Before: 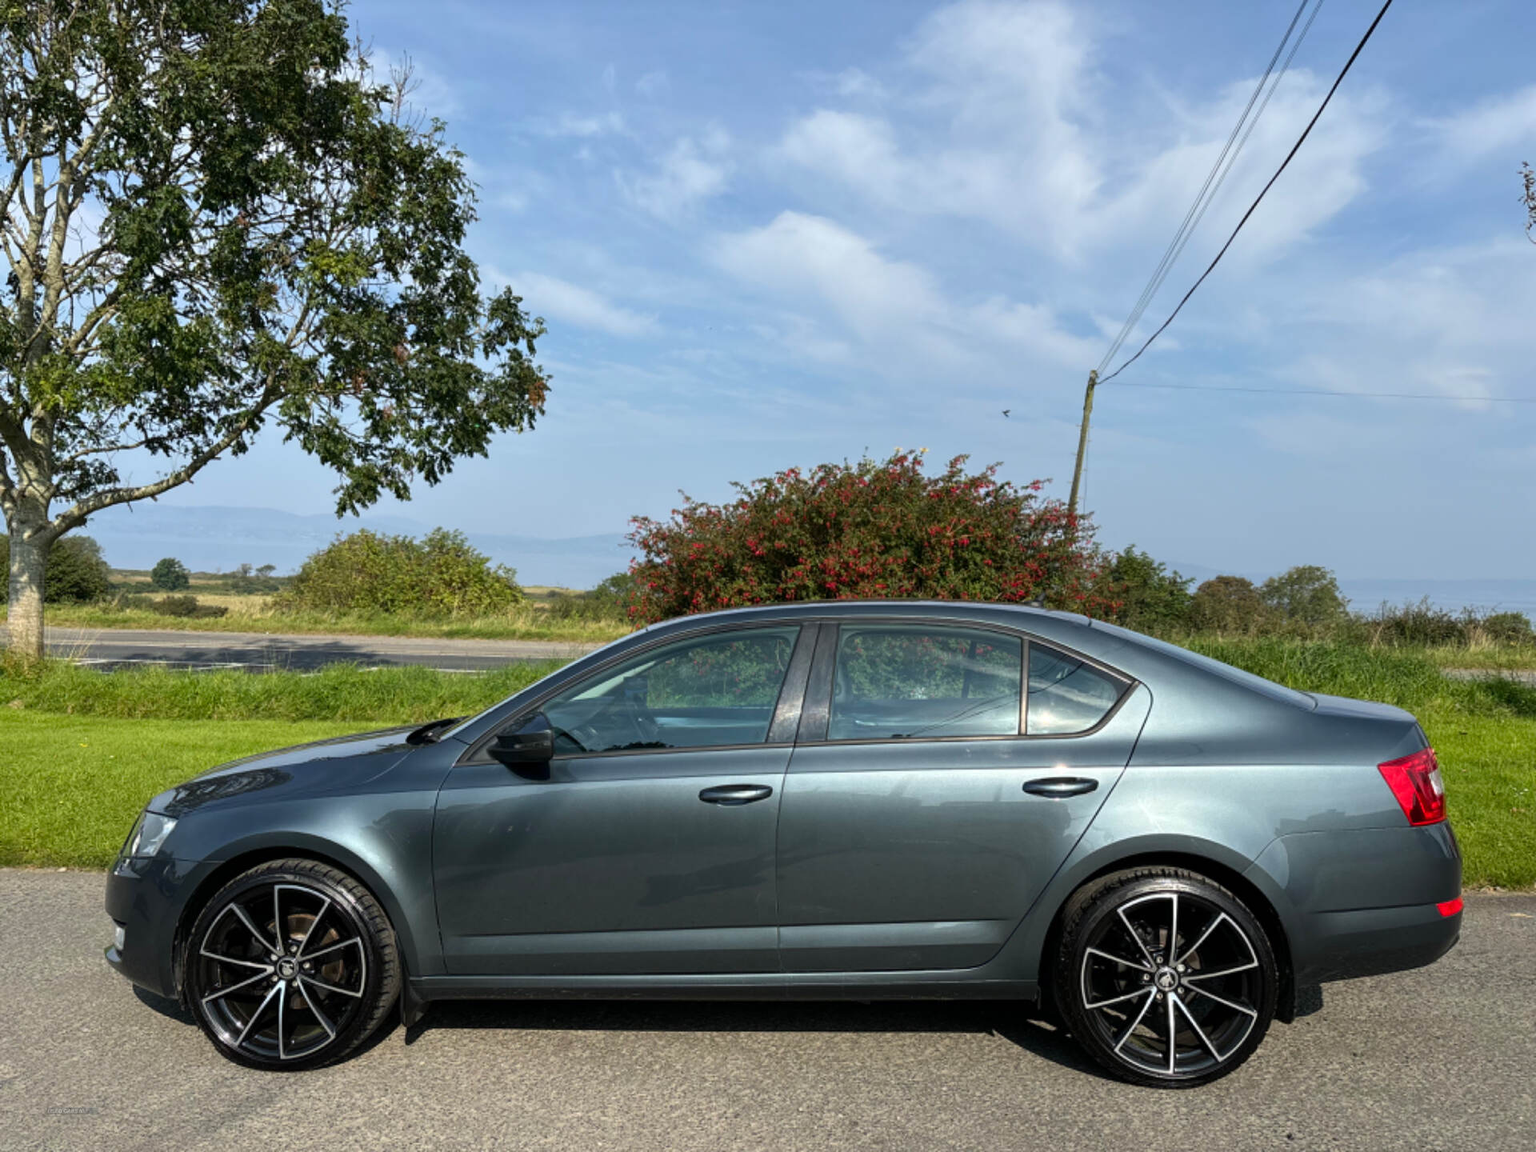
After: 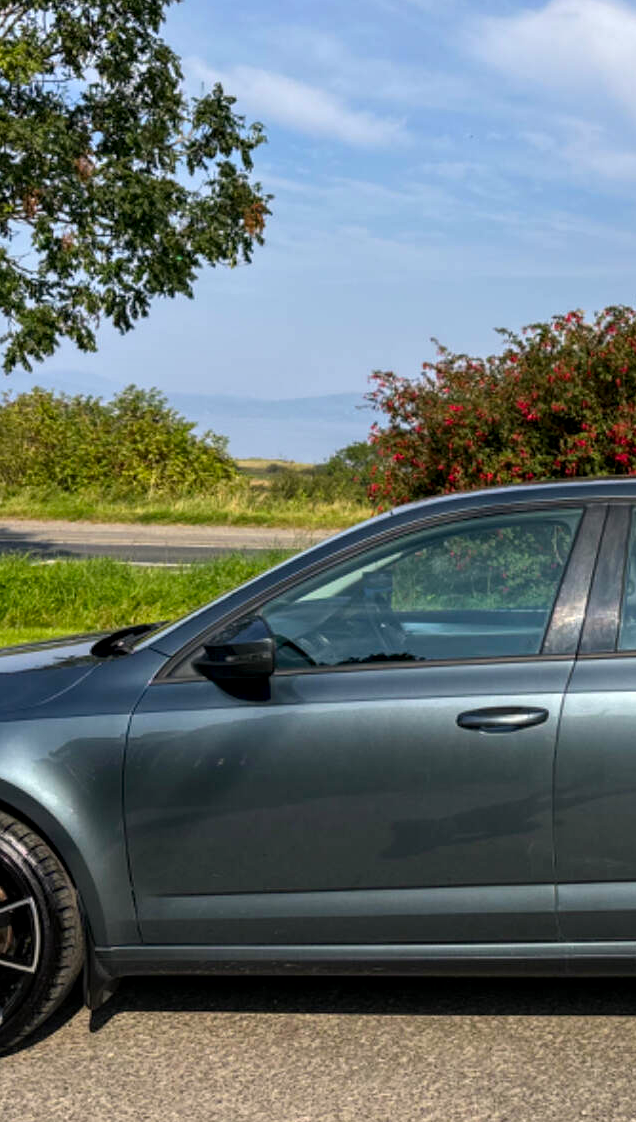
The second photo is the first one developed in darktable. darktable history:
local contrast: on, module defaults
color correction: highlights a* 3.45, highlights b* 1.8, saturation 1.23
crop and rotate: left 21.77%, top 19.047%, right 45.089%, bottom 2.987%
